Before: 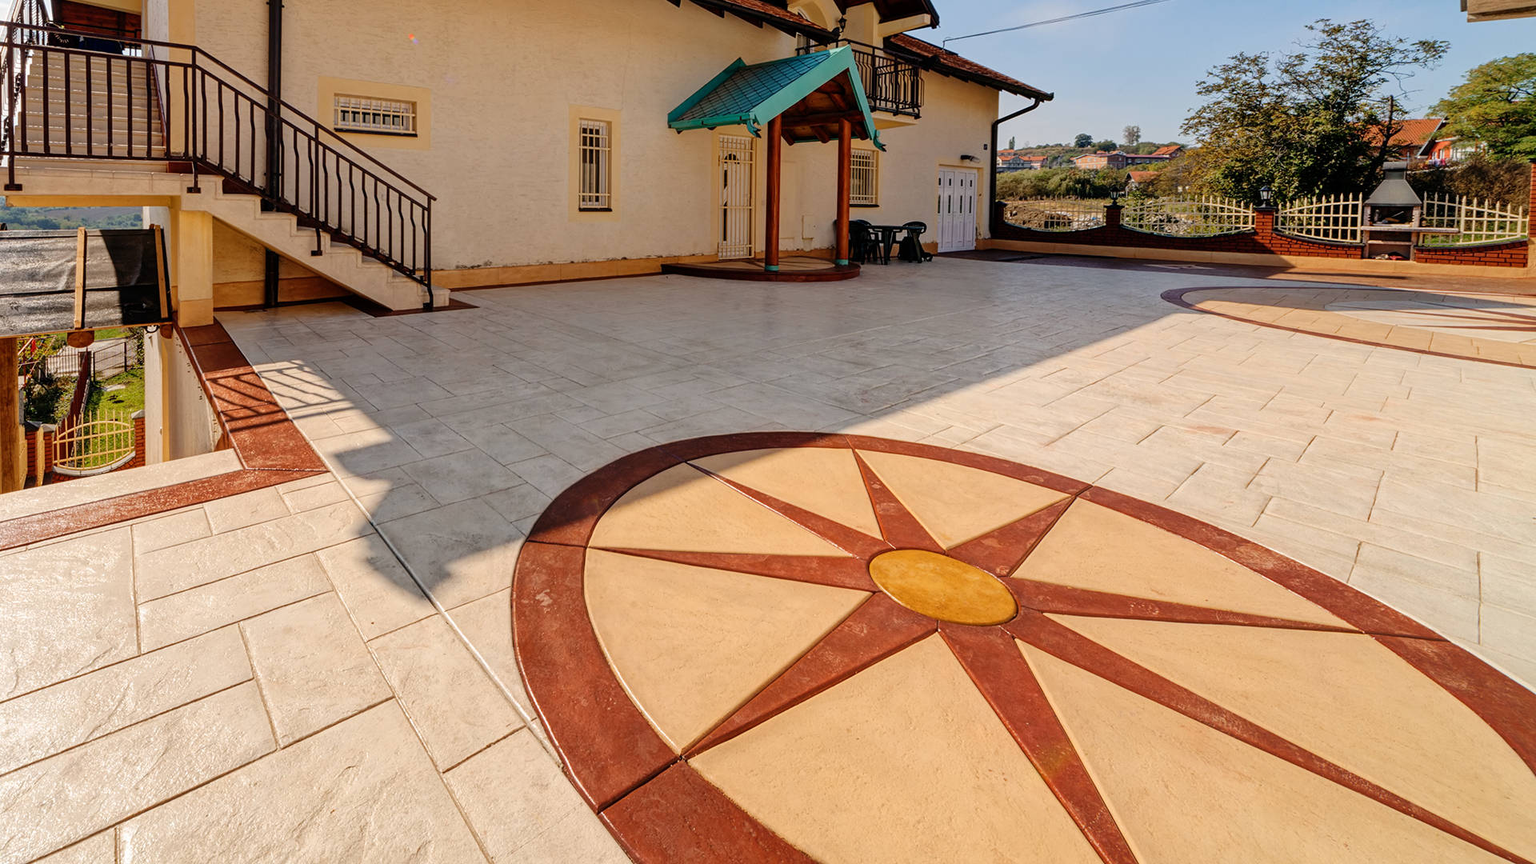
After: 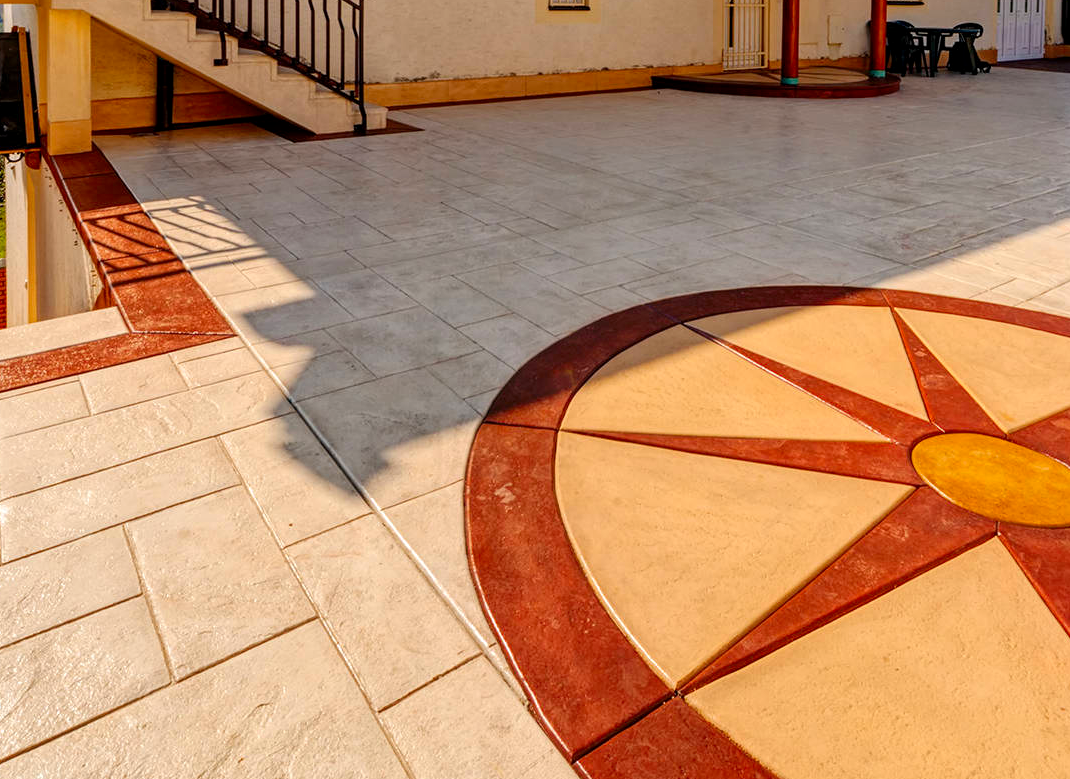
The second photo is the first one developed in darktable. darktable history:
exposure: compensate highlight preservation false
color correction: highlights b* 0.01, saturation 1.34
crop: left 9.125%, top 23.541%, right 35.136%, bottom 4.267%
local contrast: highlights 106%, shadows 101%, detail 120%, midtone range 0.2
